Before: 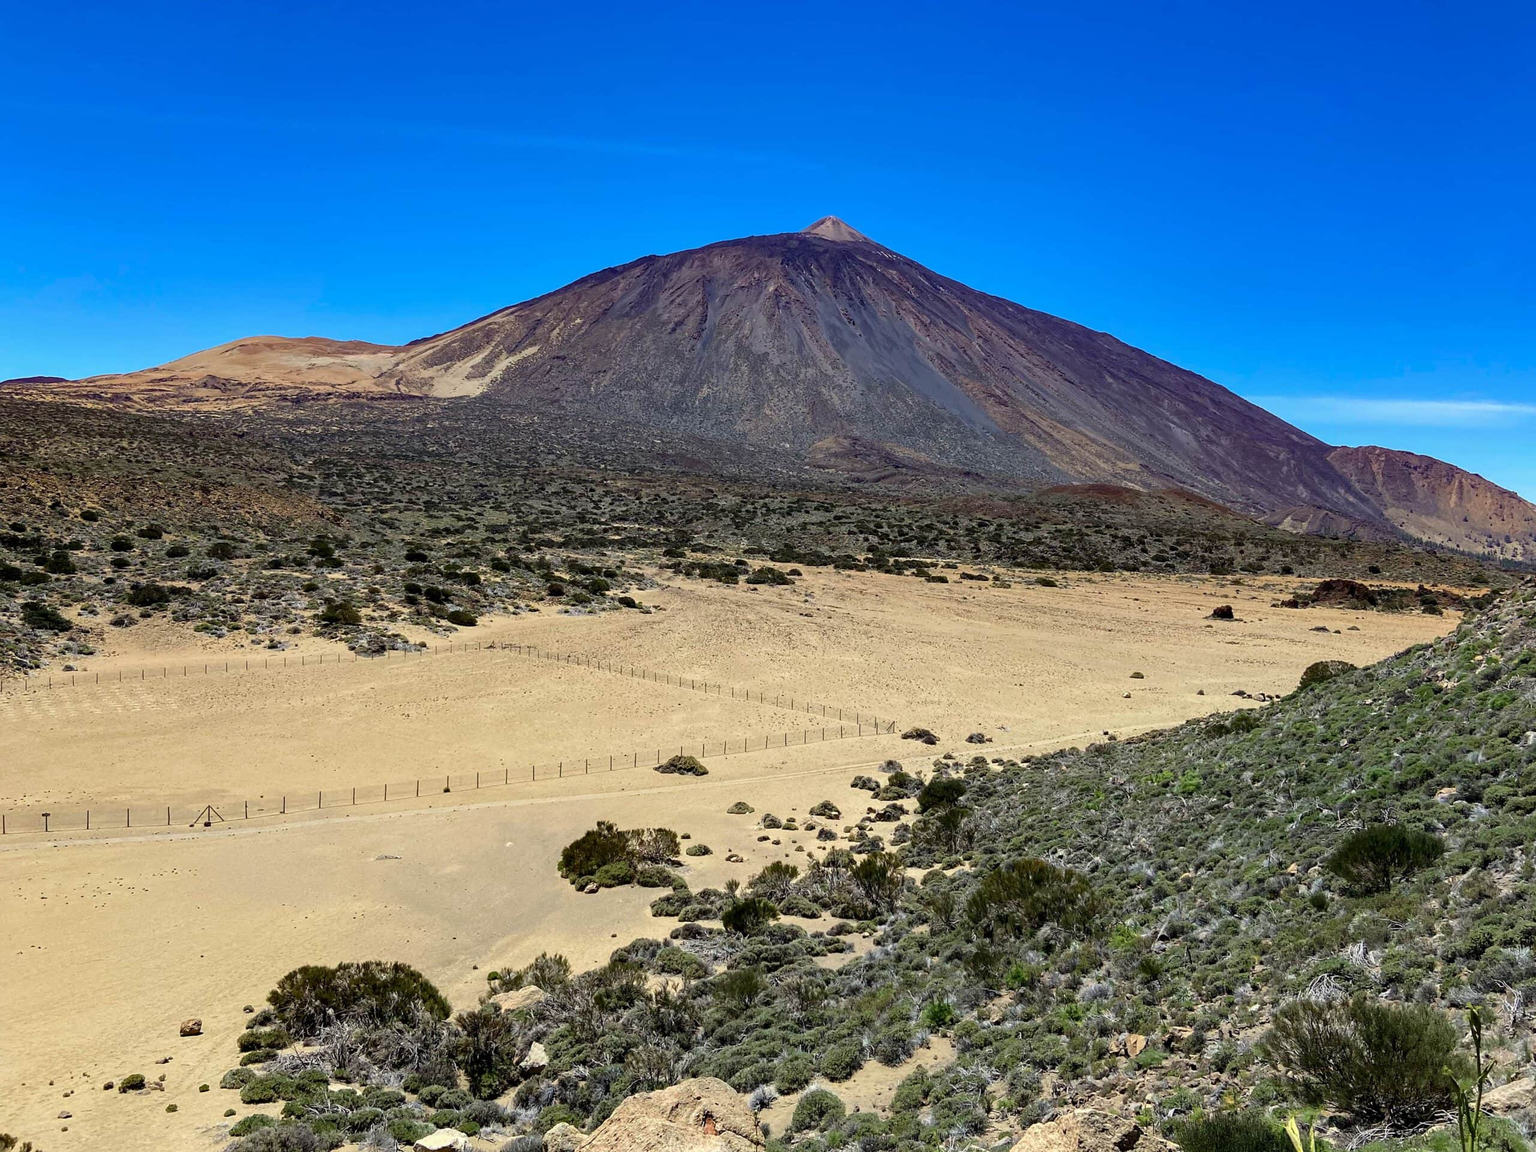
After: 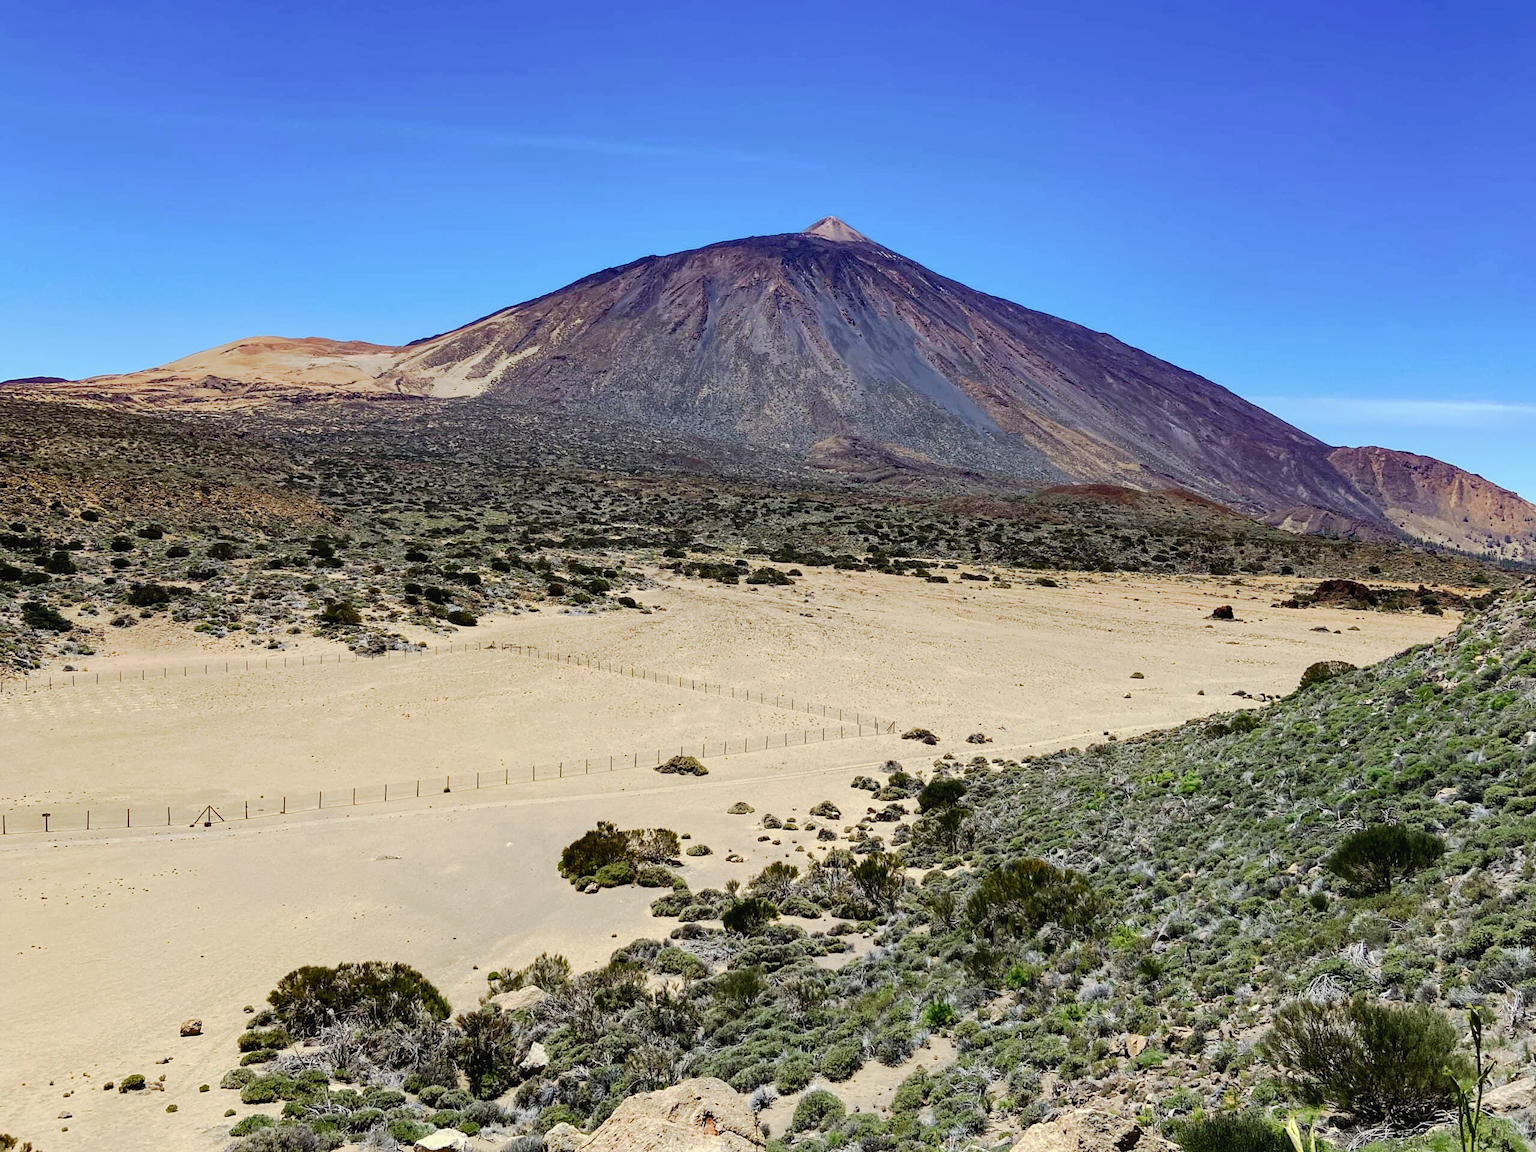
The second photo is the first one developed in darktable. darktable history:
tone curve: curves: ch0 [(0, 0.019) (0.066, 0.054) (0.184, 0.184) (0.369, 0.417) (0.501, 0.586) (0.617, 0.71) (0.743, 0.787) (0.997, 0.997)]; ch1 [(0, 0) (0.187, 0.156) (0.388, 0.372) (0.437, 0.428) (0.474, 0.472) (0.499, 0.5) (0.521, 0.514) (0.548, 0.567) (0.6, 0.629) (0.82, 0.831) (1, 1)]; ch2 [(0, 0) (0.234, 0.227) (0.352, 0.372) (0.459, 0.484) (0.5, 0.505) (0.518, 0.516) (0.529, 0.541) (0.56, 0.594) (0.607, 0.644) (0.74, 0.771) (0.858, 0.873) (0.999, 0.994)], preserve colors none
